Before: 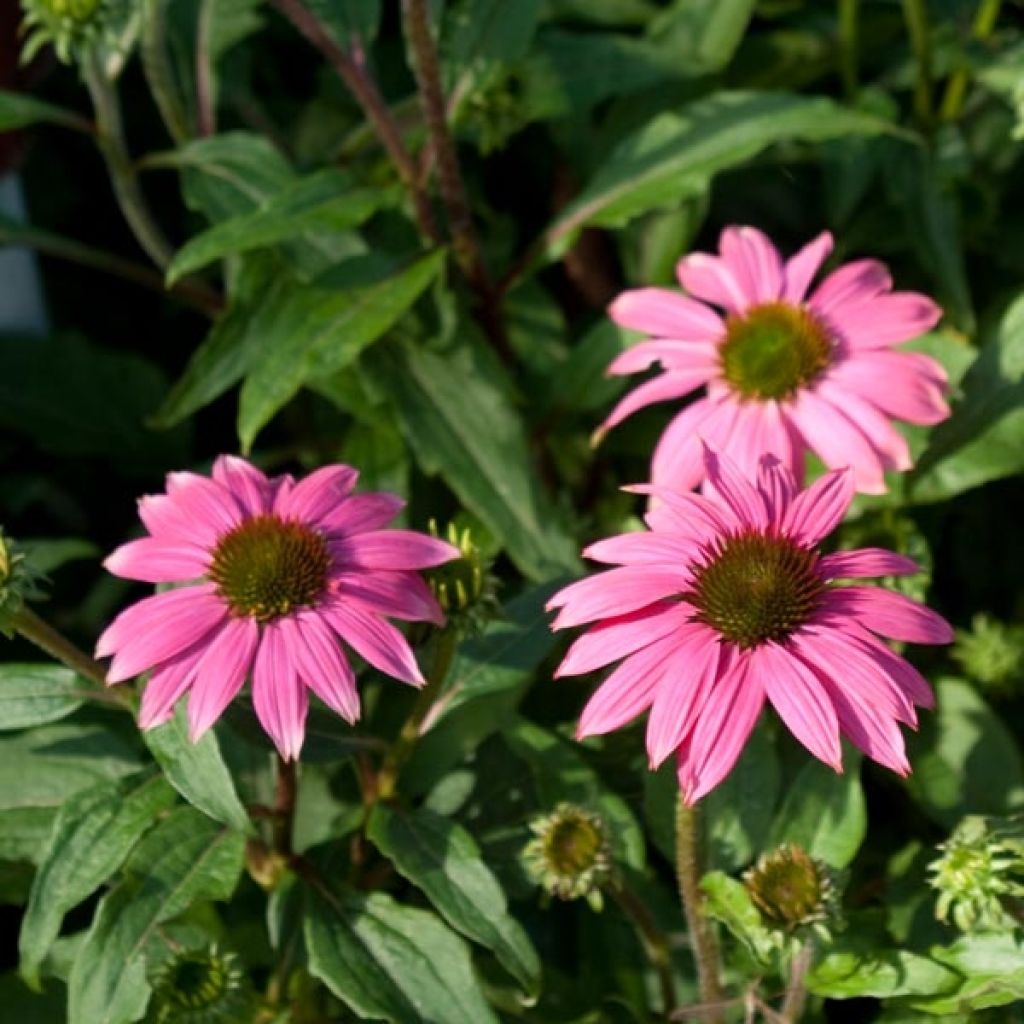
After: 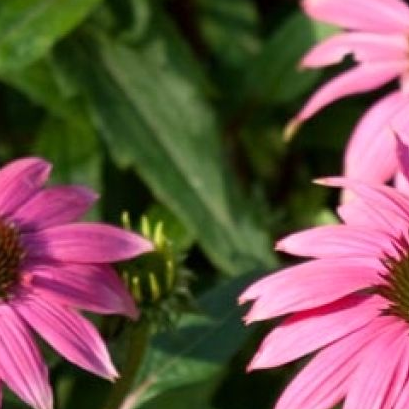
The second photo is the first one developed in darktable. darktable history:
crop: left 30%, top 30%, right 30%, bottom 30%
tone equalizer: on, module defaults
